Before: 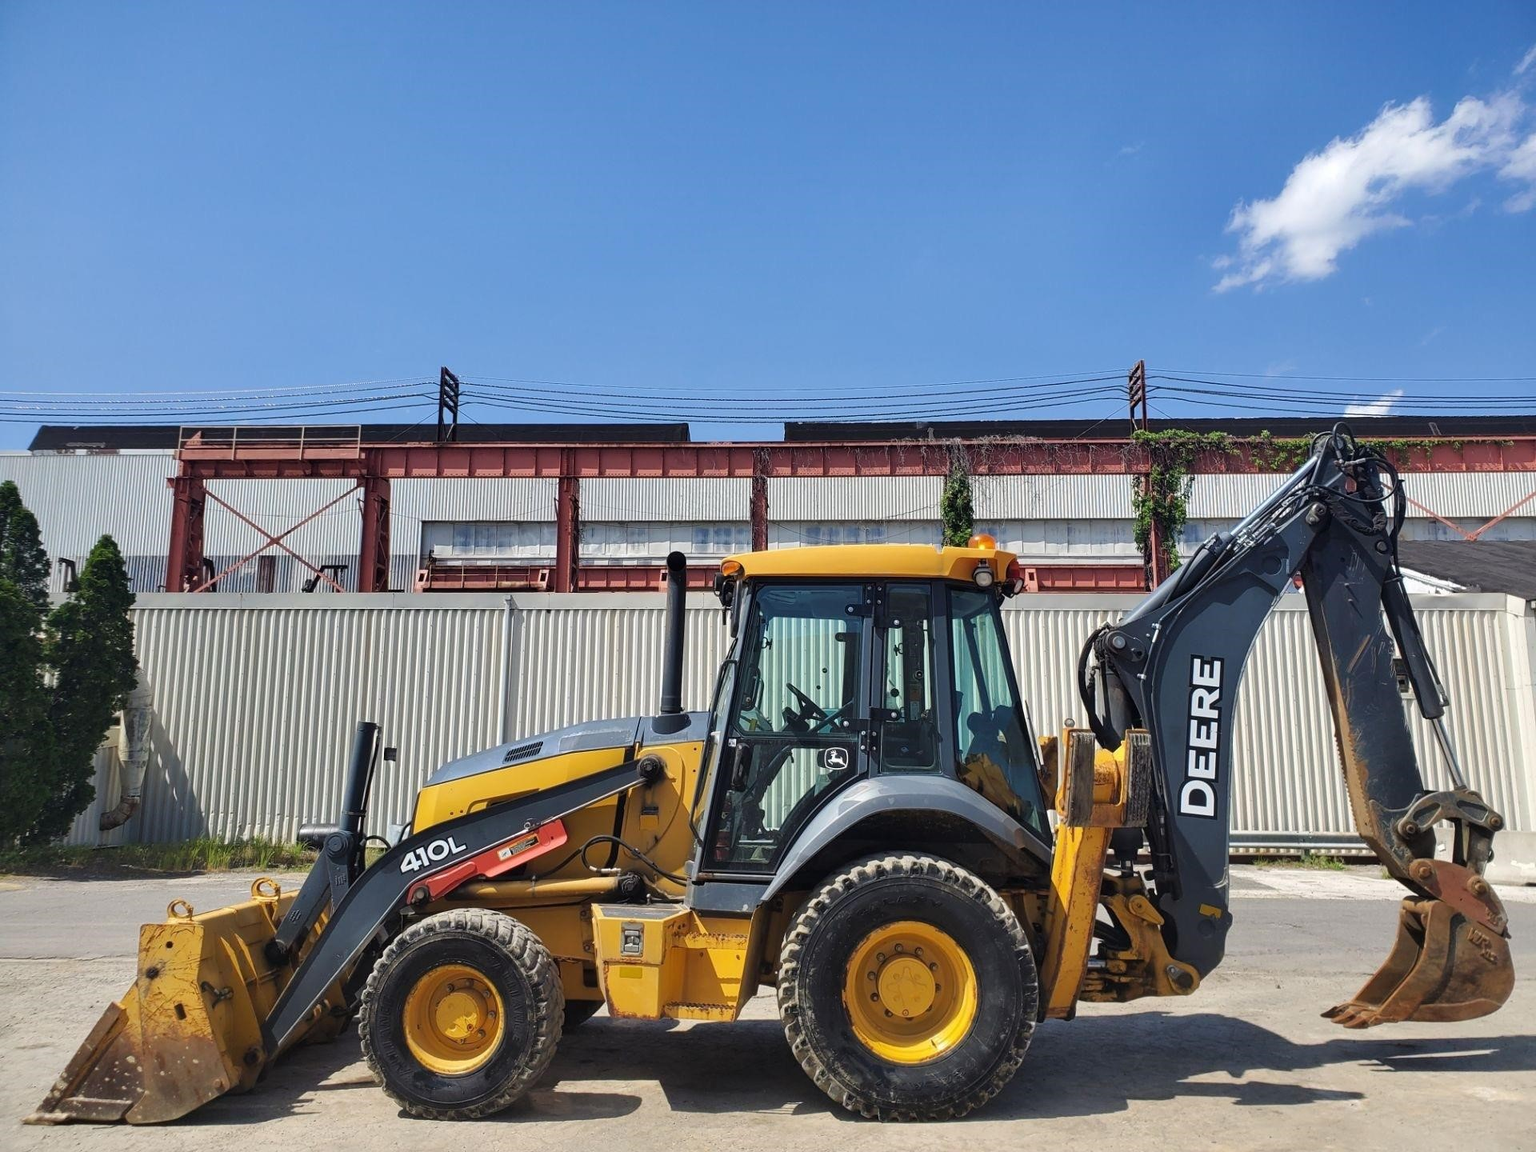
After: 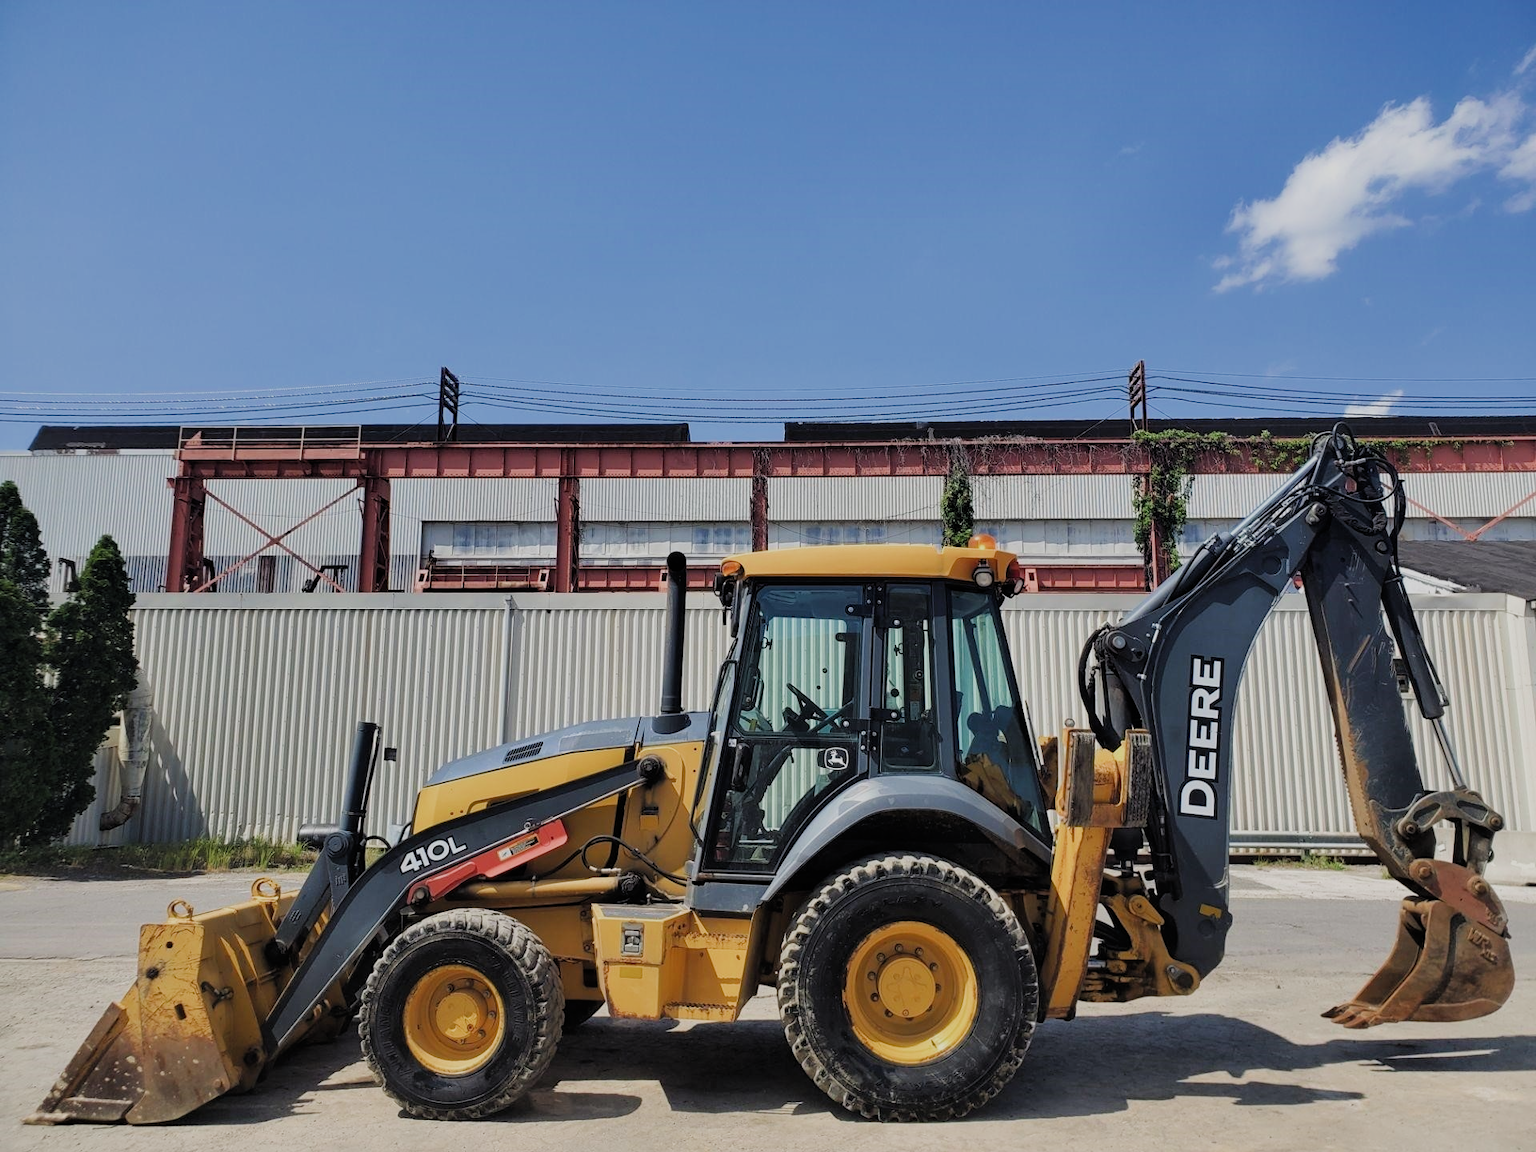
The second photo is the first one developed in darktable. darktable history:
filmic rgb: black relative exposure -7.82 EV, white relative exposure 4.34 EV, threshold 3.05 EV, hardness 3.86, add noise in highlights 0.001, color science v3 (2019), use custom middle-gray values true, contrast in highlights soft, enable highlight reconstruction true
